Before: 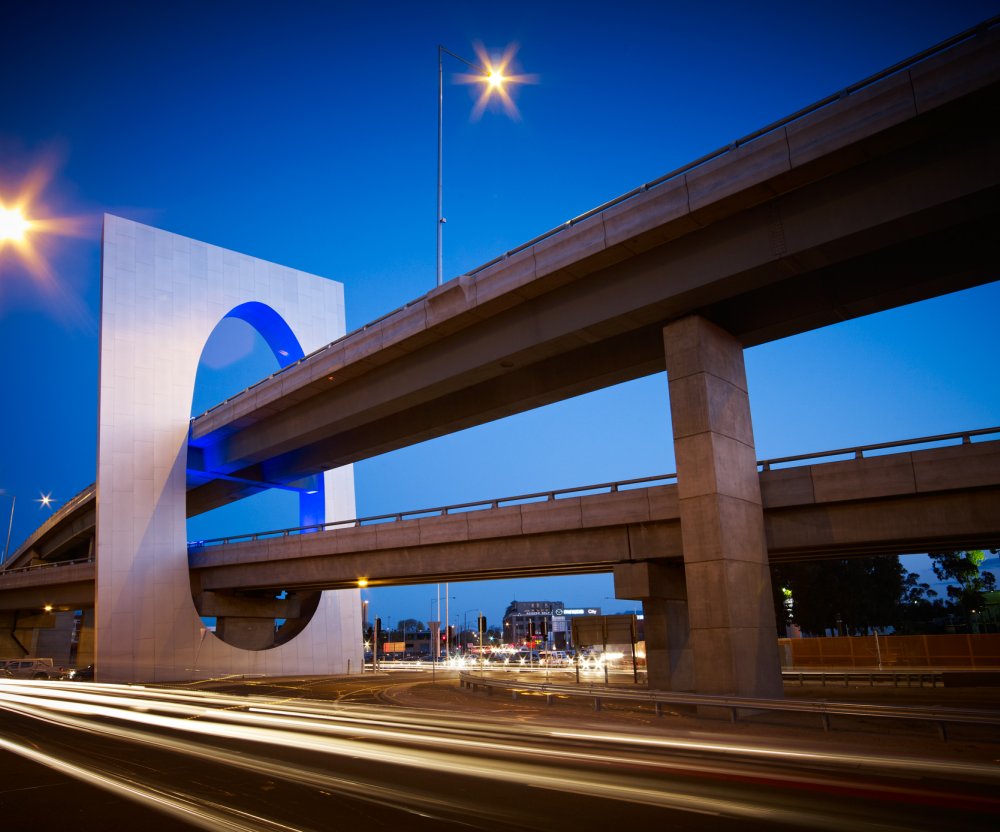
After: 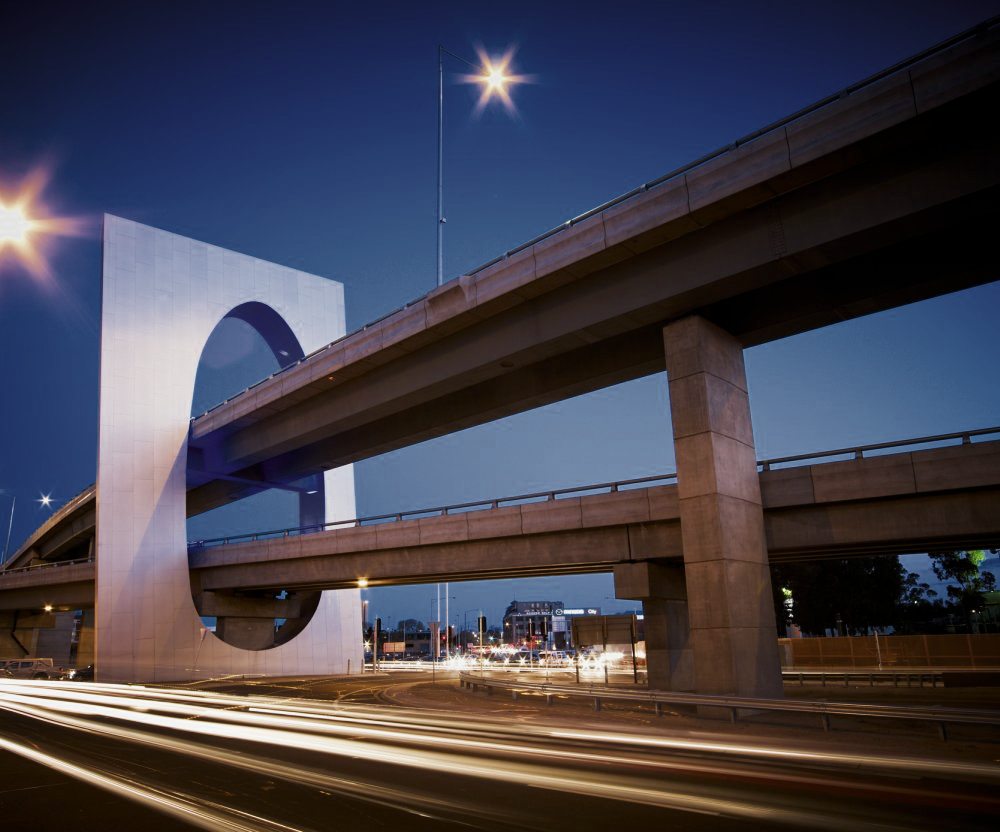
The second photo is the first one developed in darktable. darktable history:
graduated density: rotation 5.63°, offset 76.9
filmic rgb: middle gray luminance 4.29%, black relative exposure -13 EV, white relative exposure 5 EV, threshold 6 EV, target black luminance 0%, hardness 5.19, latitude 59.69%, contrast 0.767, highlights saturation mix 5%, shadows ↔ highlights balance 25.95%, add noise in highlights 0, color science v3 (2019), use custom middle-gray values true, iterations of high-quality reconstruction 0, contrast in highlights soft, enable highlight reconstruction true
levels: levels [0, 0.618, 1]
